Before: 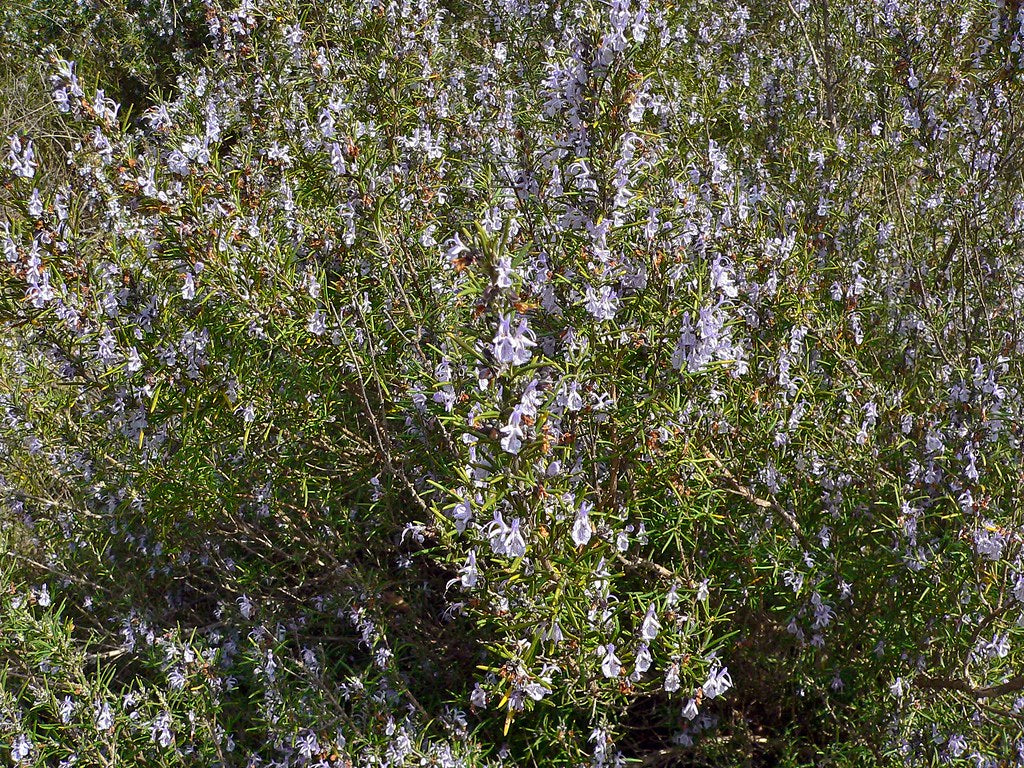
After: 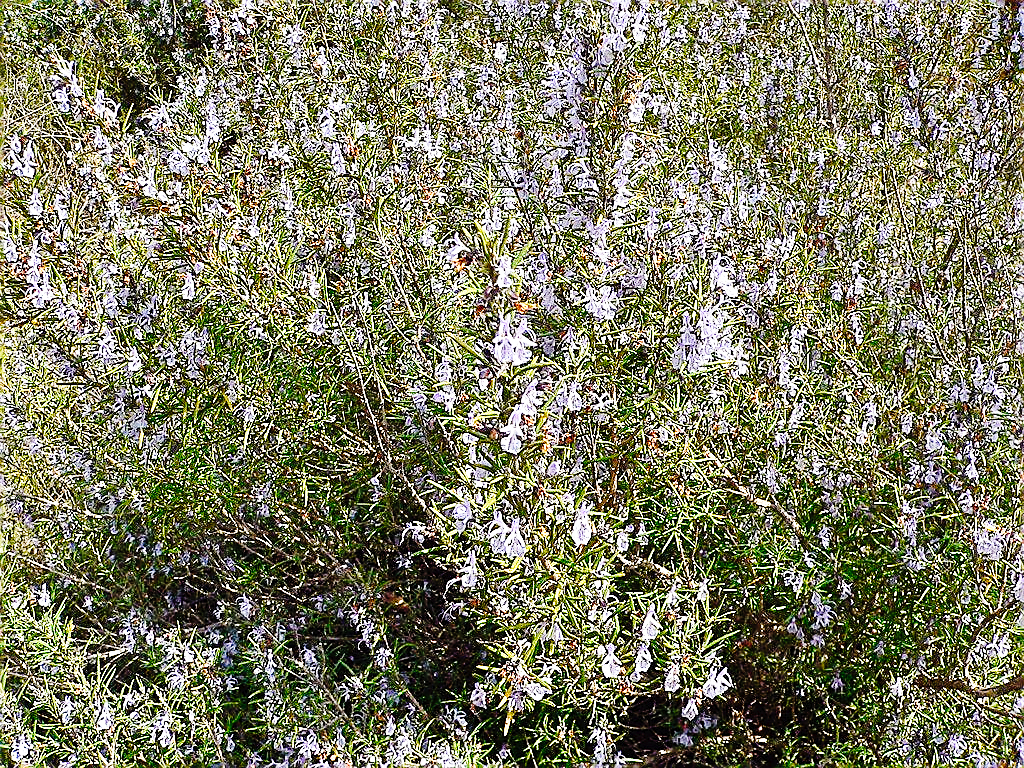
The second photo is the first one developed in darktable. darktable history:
tone curve: curves: ch0 [(0, 0) (0.003, 0.015) (0.011, 0.019) (0.025, 0.026) (0.044, 0.041) (0.069, 0.057) (0.1, 0.085) (0.136, 0.116) (0.177, 0.158) (0.224, 0.215) (0.277, 0.286) (0.335, 0.367) (0.399, 0.452) (0.468, 0.534) (0.543, 0.612) (0.623, 0.698) (0.709, 0.775) (0.801, 0.858) (0.898, 0.928) (1, 1)], preserve colors none
base curve: curves: ch0 [(0, 0) (0.012, 0.01) (0.073, 0.168) (0.31, 0.711) (0.645, 0.957) (1, 1)], preserve colors none
sharpen: radius 1.4, amount 1.25, threshold 0.7
